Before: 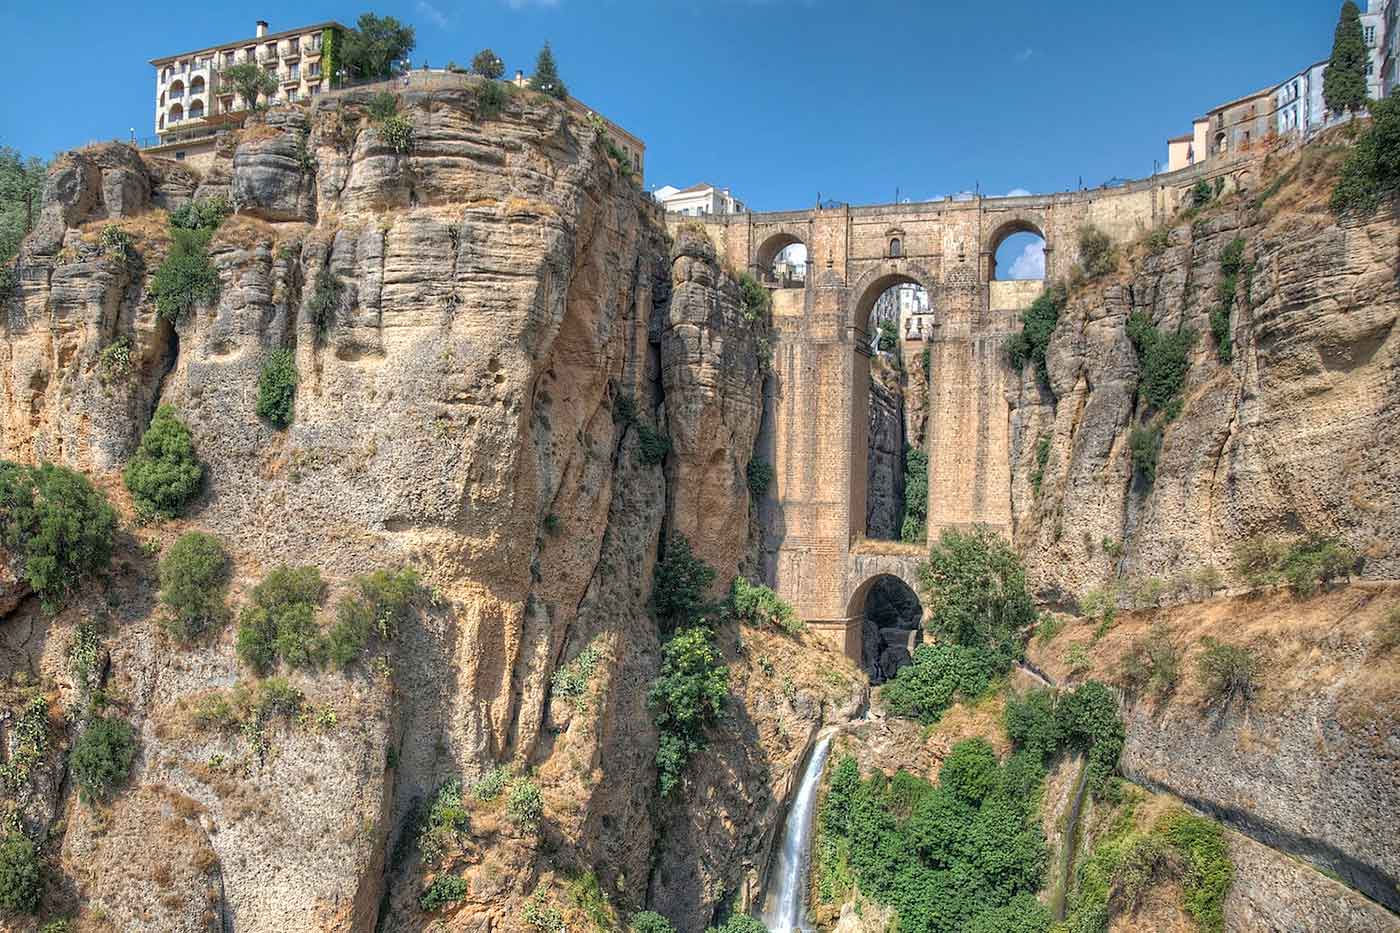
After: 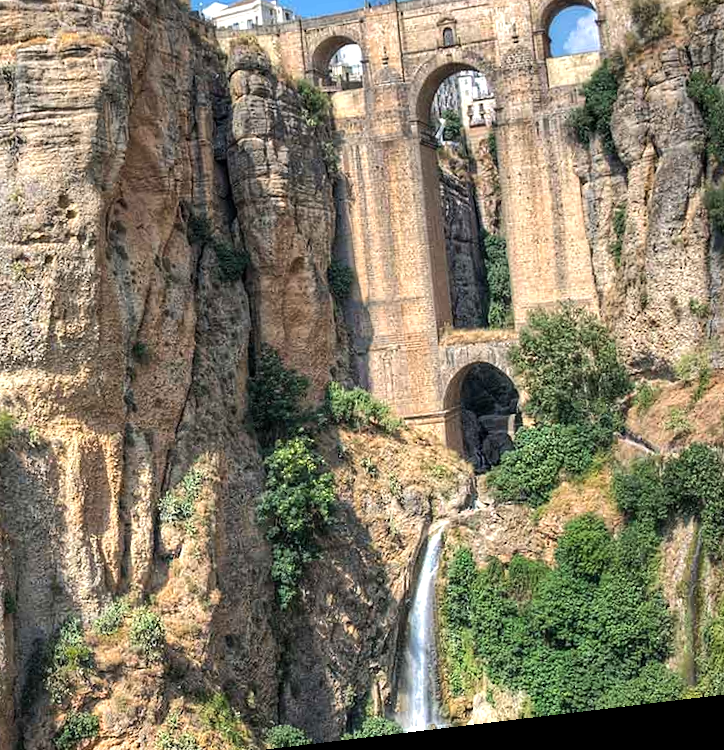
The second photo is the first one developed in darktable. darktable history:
tone equalizer: -8 EV -0.417 EV, -7 EV -0.389 EV, -6 EV -0.333 EV, -5 EV -0.222 EV, -3 EV 0.222 EV, -2 EV 0.333 EV, -1 EV 0.389 EV, +0 EV 0.417 EV, edges refinement/feathering 500, mask exposure compensation -1.57 EV, preserve details no
crop: left 31.379%, top 24.658%, right 20.326%, bottom 6.628%
rotate and perspective: rotation -6.83°, automatic cropping off
